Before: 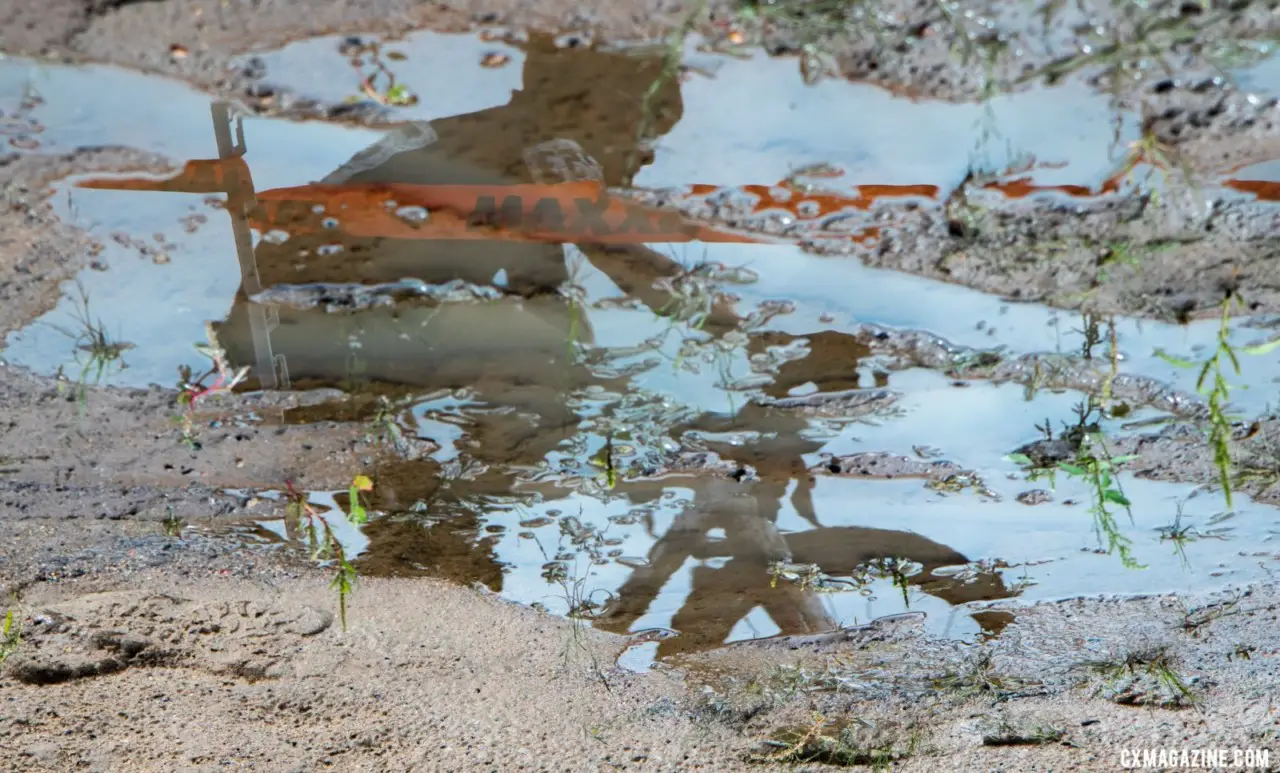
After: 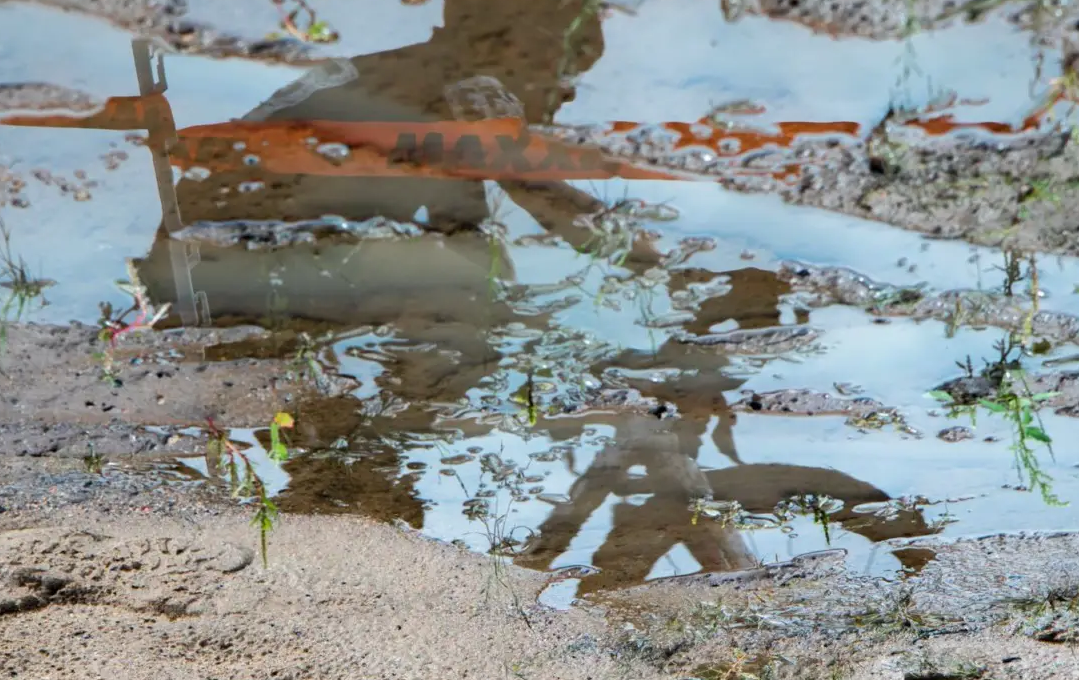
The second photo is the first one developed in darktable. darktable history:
crop: left 6.175%, top 8.182%, right 9.527%, bottom 3.827%
